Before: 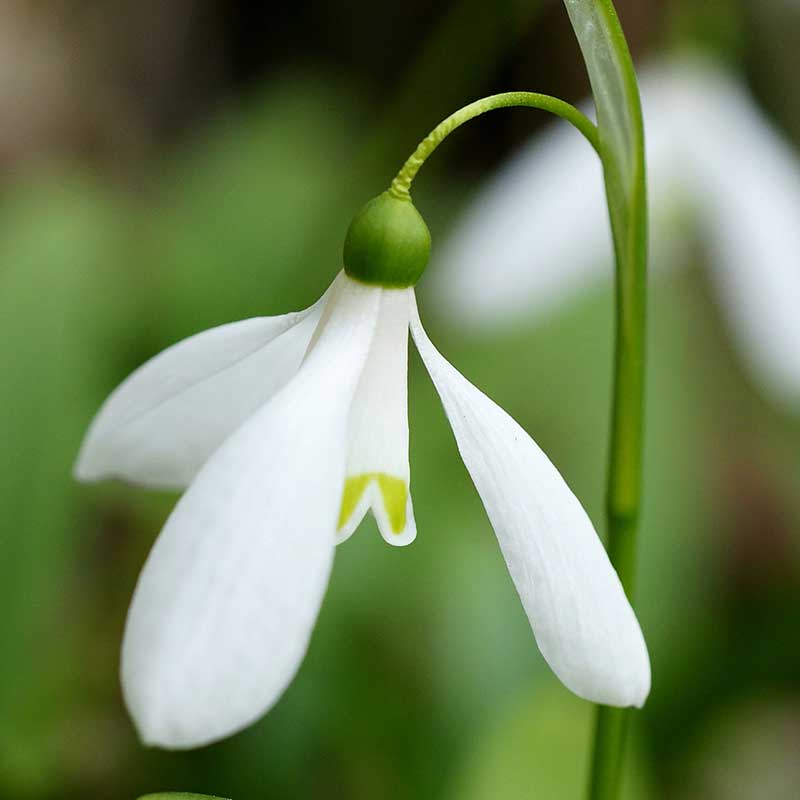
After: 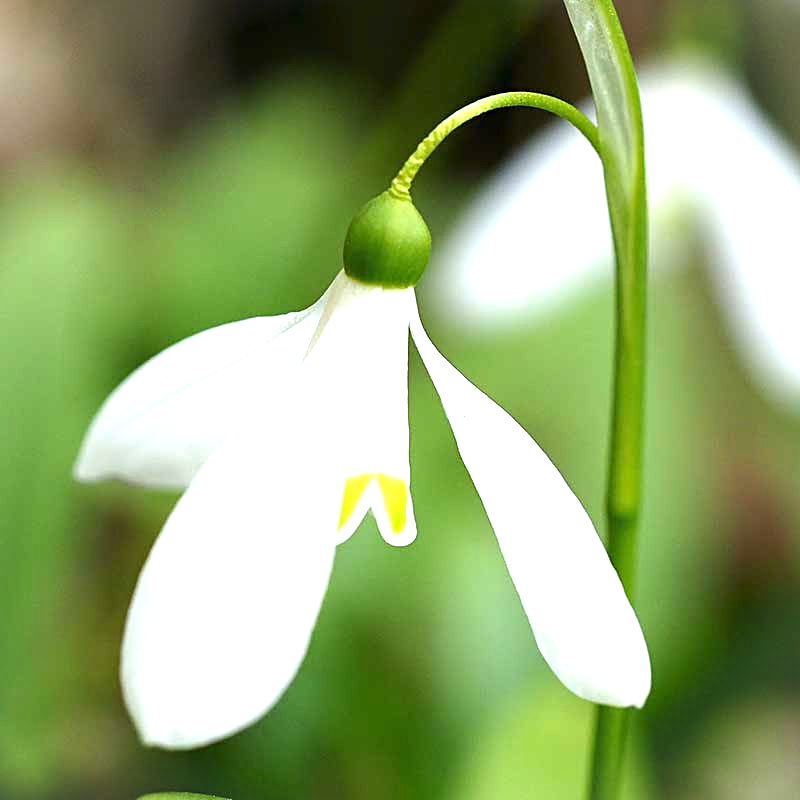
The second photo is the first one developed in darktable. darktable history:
exposure: black level correction 0, exposure 1 EV, compensate exposure bias true, compensate highlight preservation false
sharpen: radius 2.529, amount 0.323
vignetting: fall-off start 100%, brightness 0.05, saturation 0
